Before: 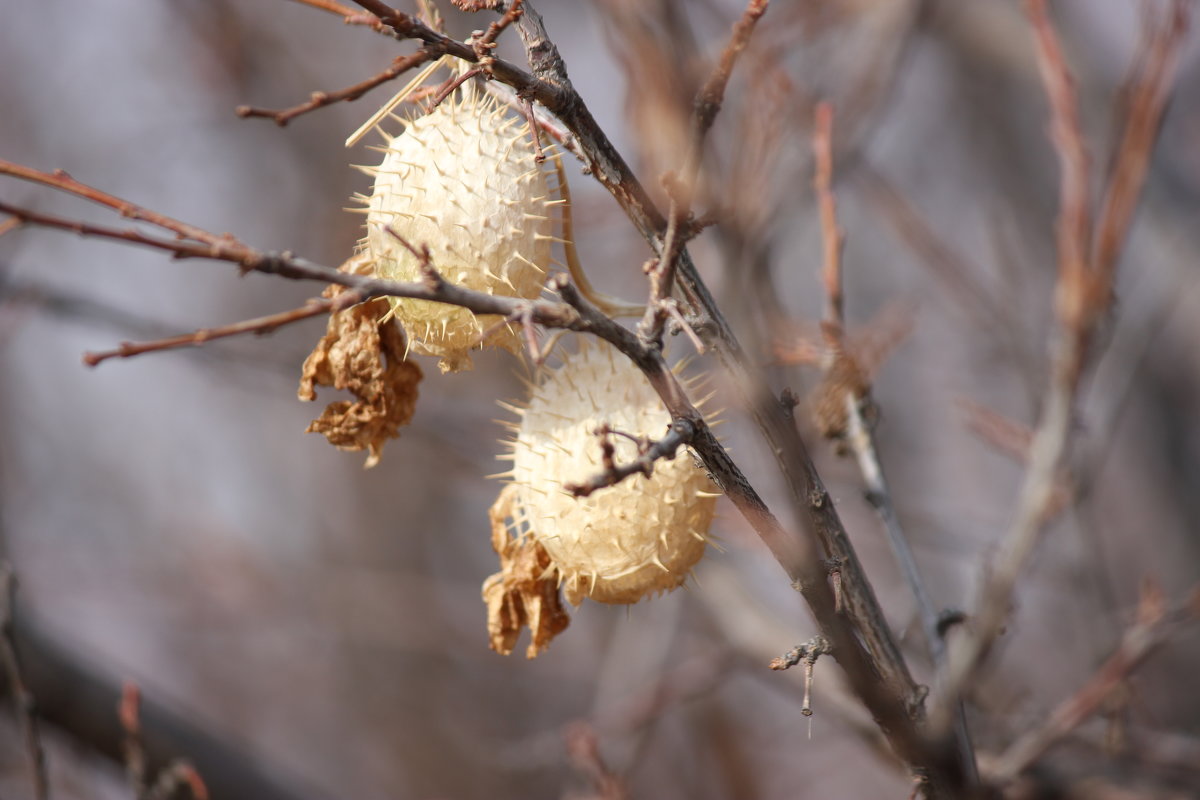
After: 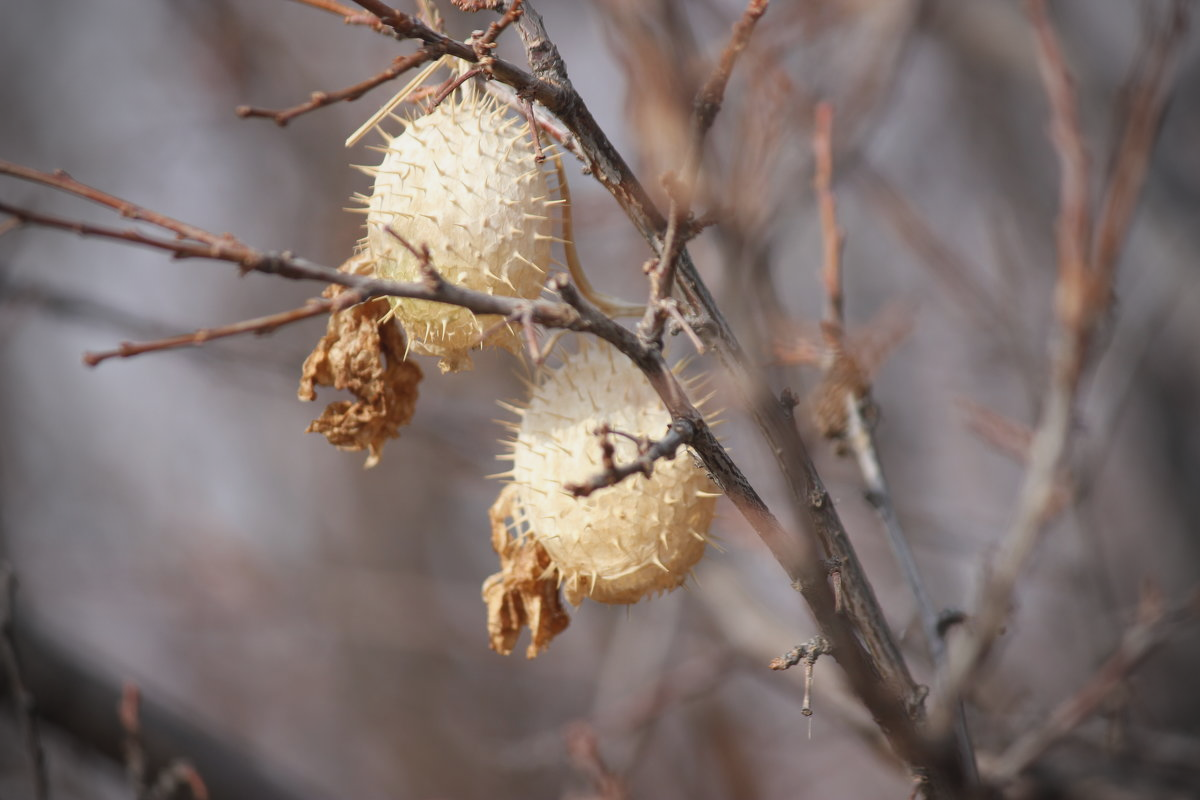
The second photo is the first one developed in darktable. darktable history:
vignetting: fall-off radius 31.84%
contrast brightness saturation: contrast -0.099, saturation -0.094
